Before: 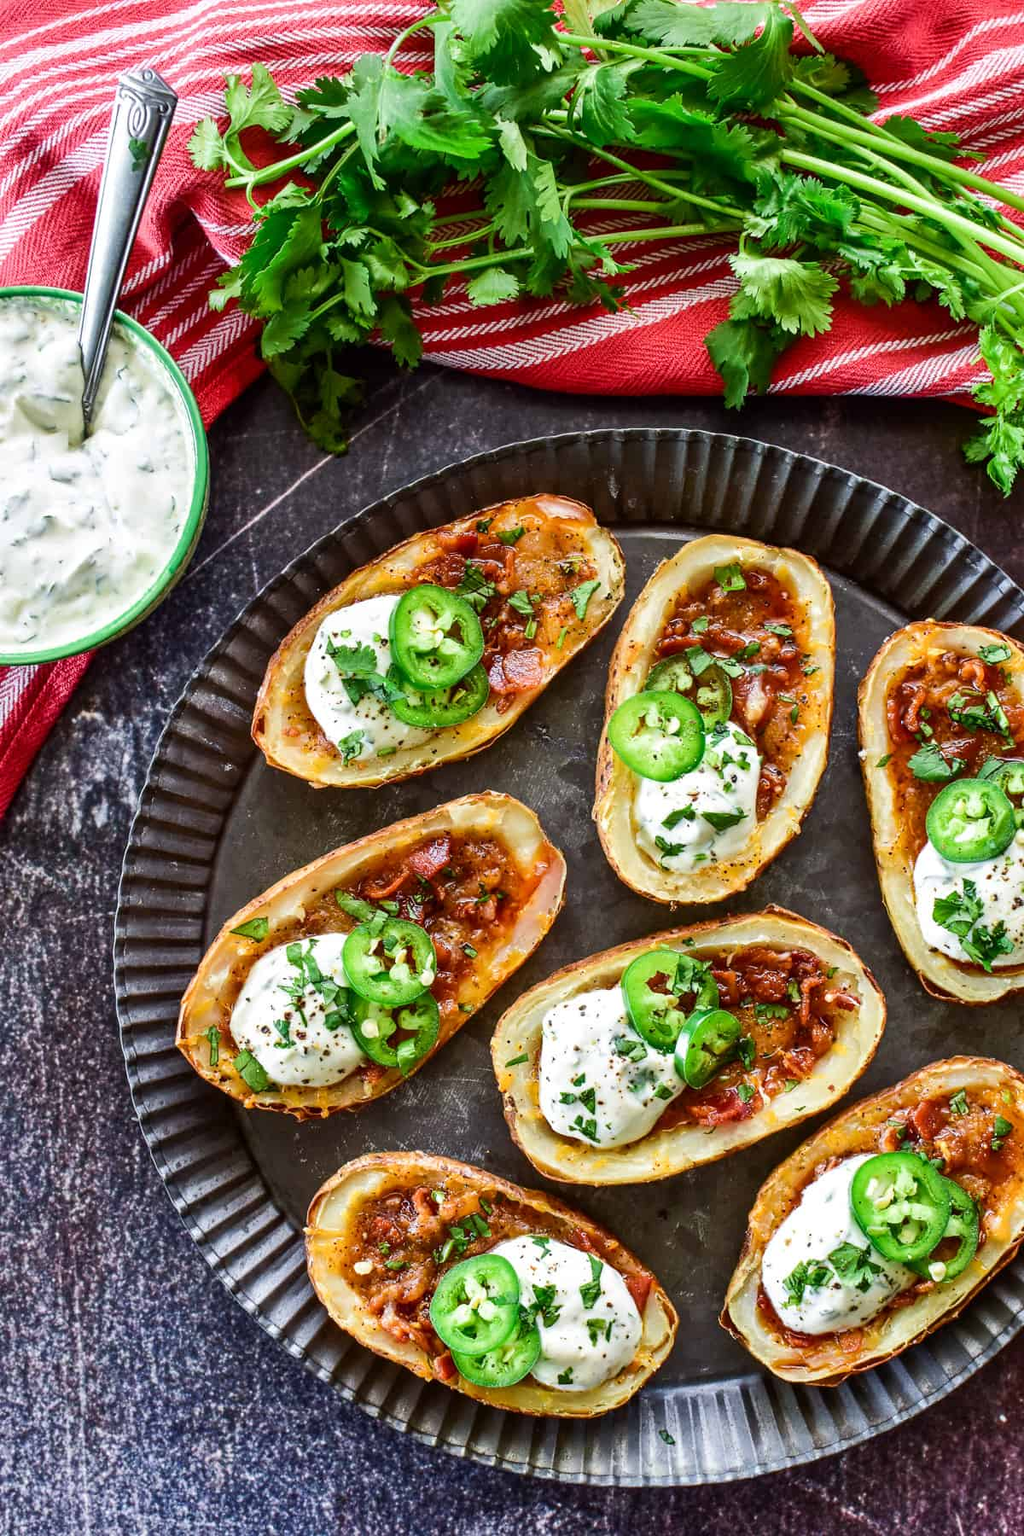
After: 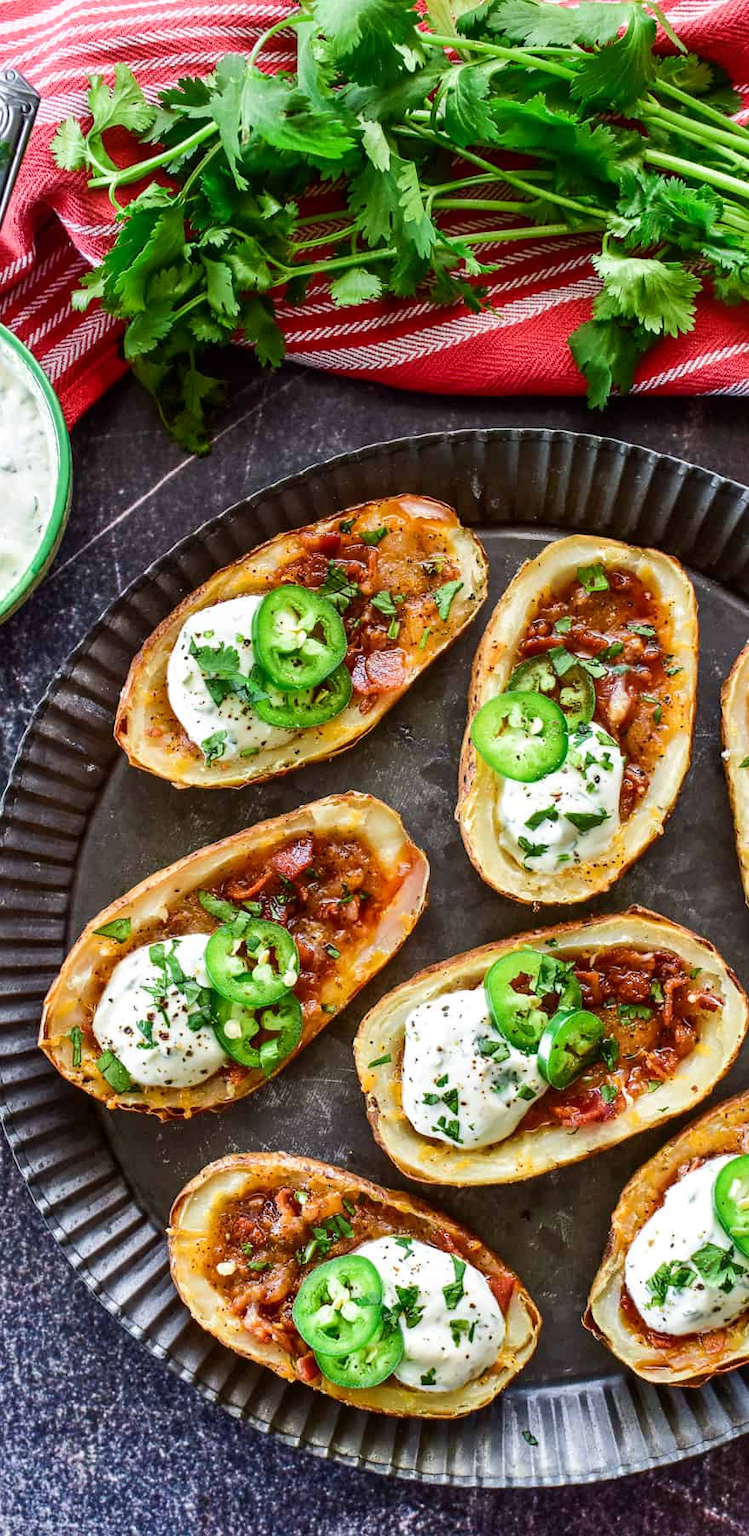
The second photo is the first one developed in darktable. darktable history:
shadows and highlights: shadows -24.28, highlights 49.77, soften with gaussian
crop: left 13.443%, right 13.31%
